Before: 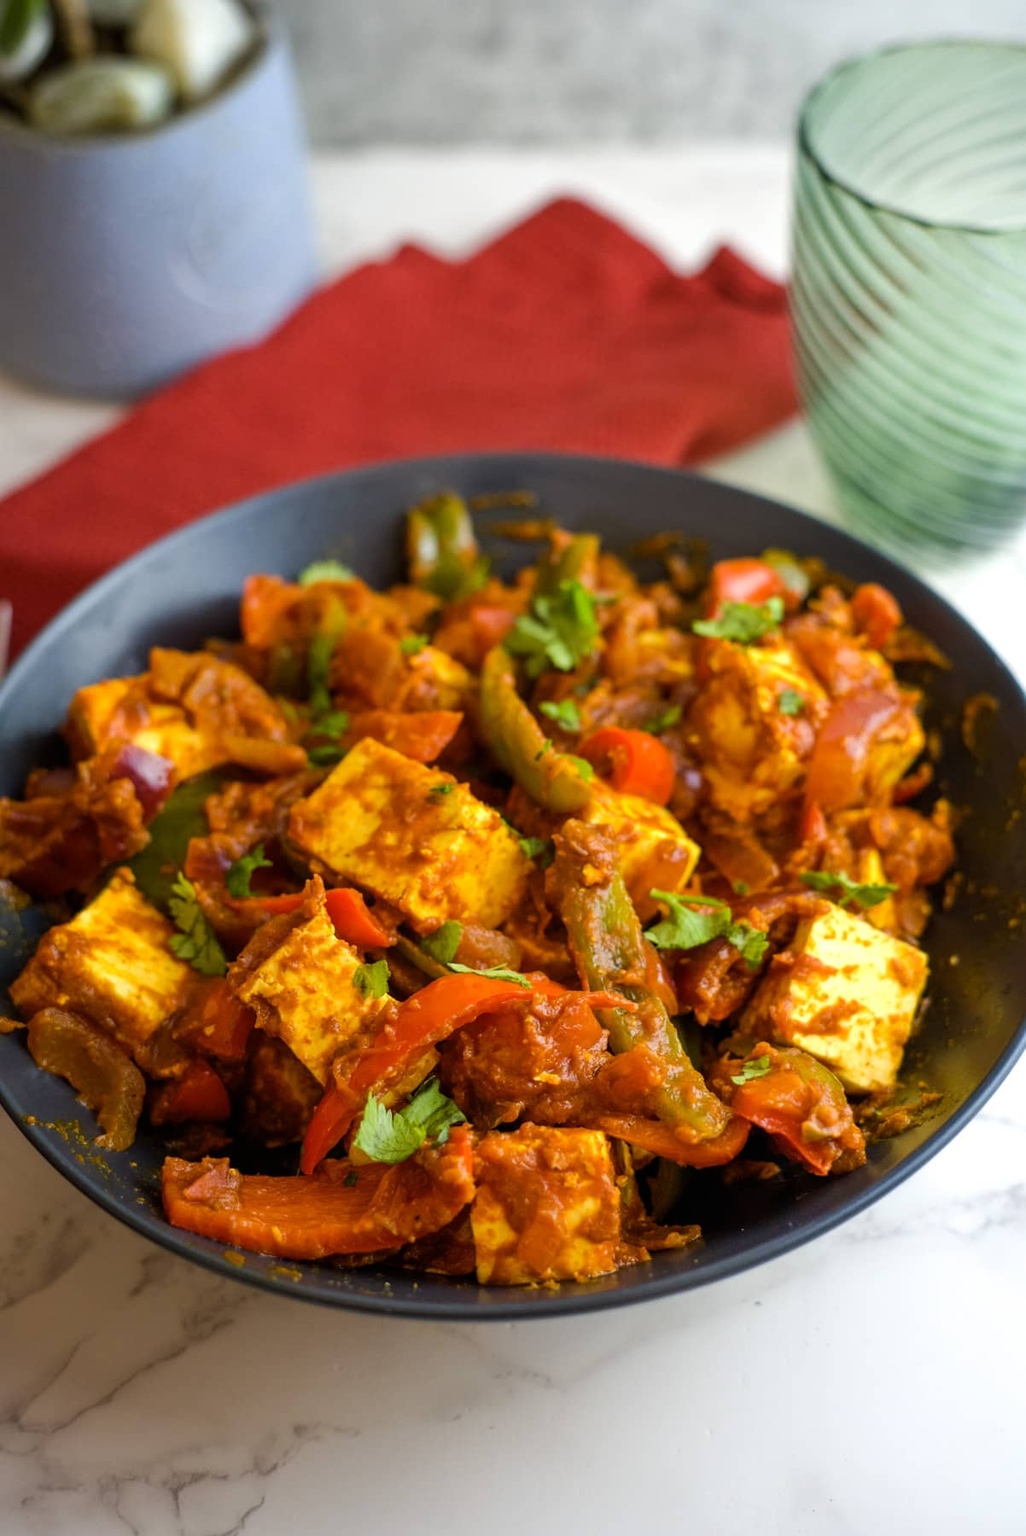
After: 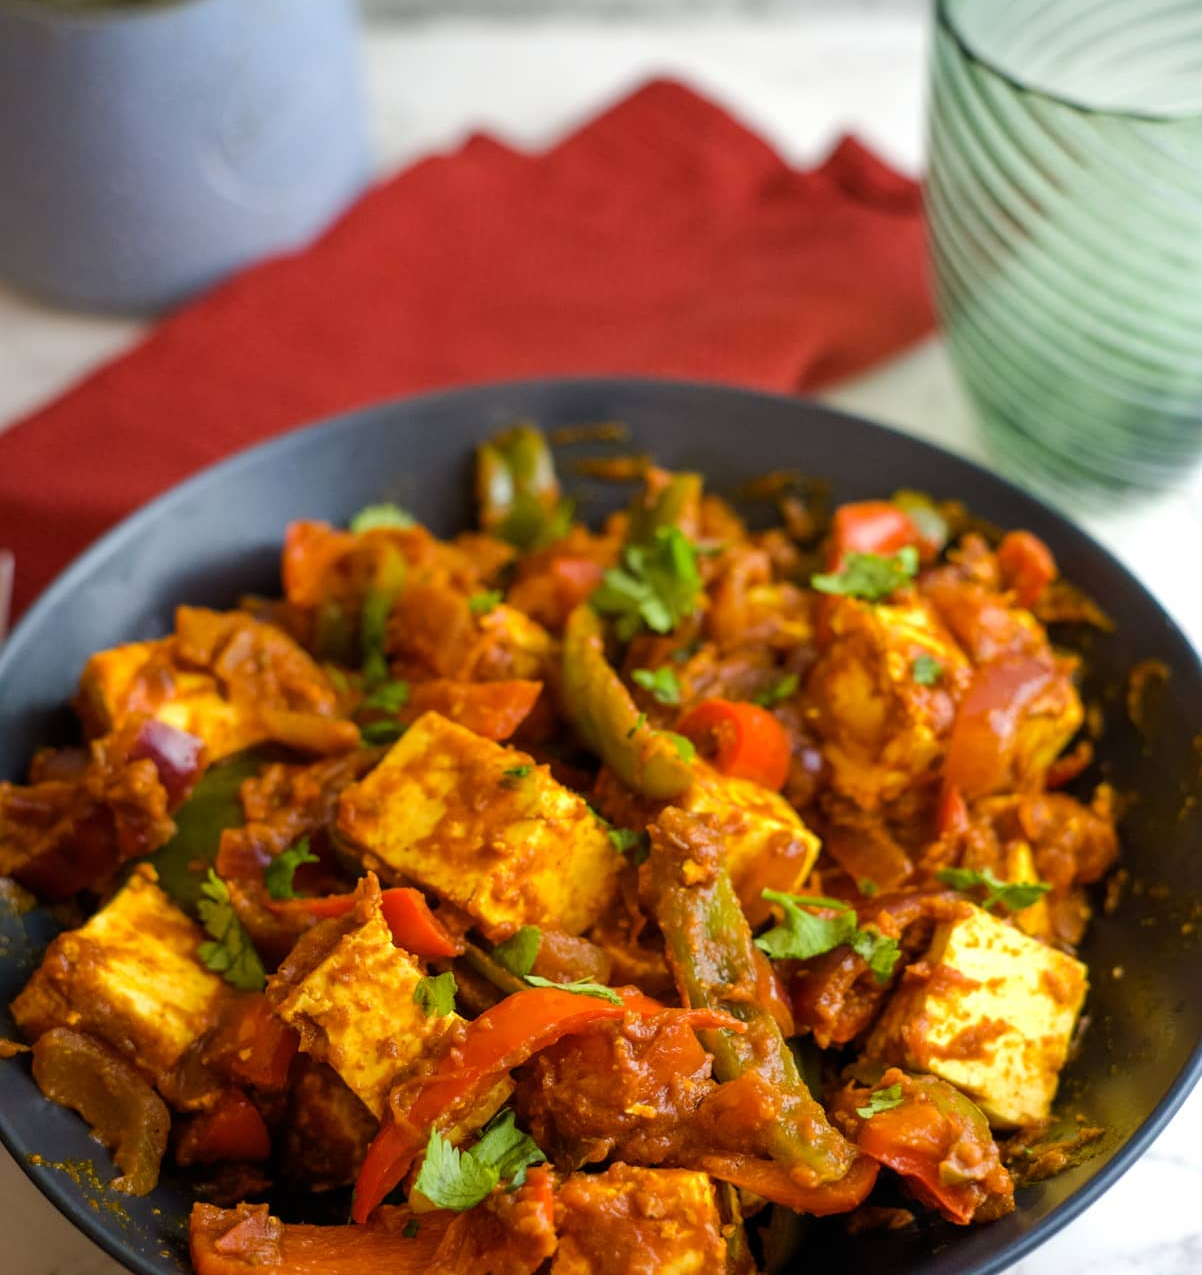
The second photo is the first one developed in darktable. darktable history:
crop and rotate: top 8.546%, bottom 20.594%
